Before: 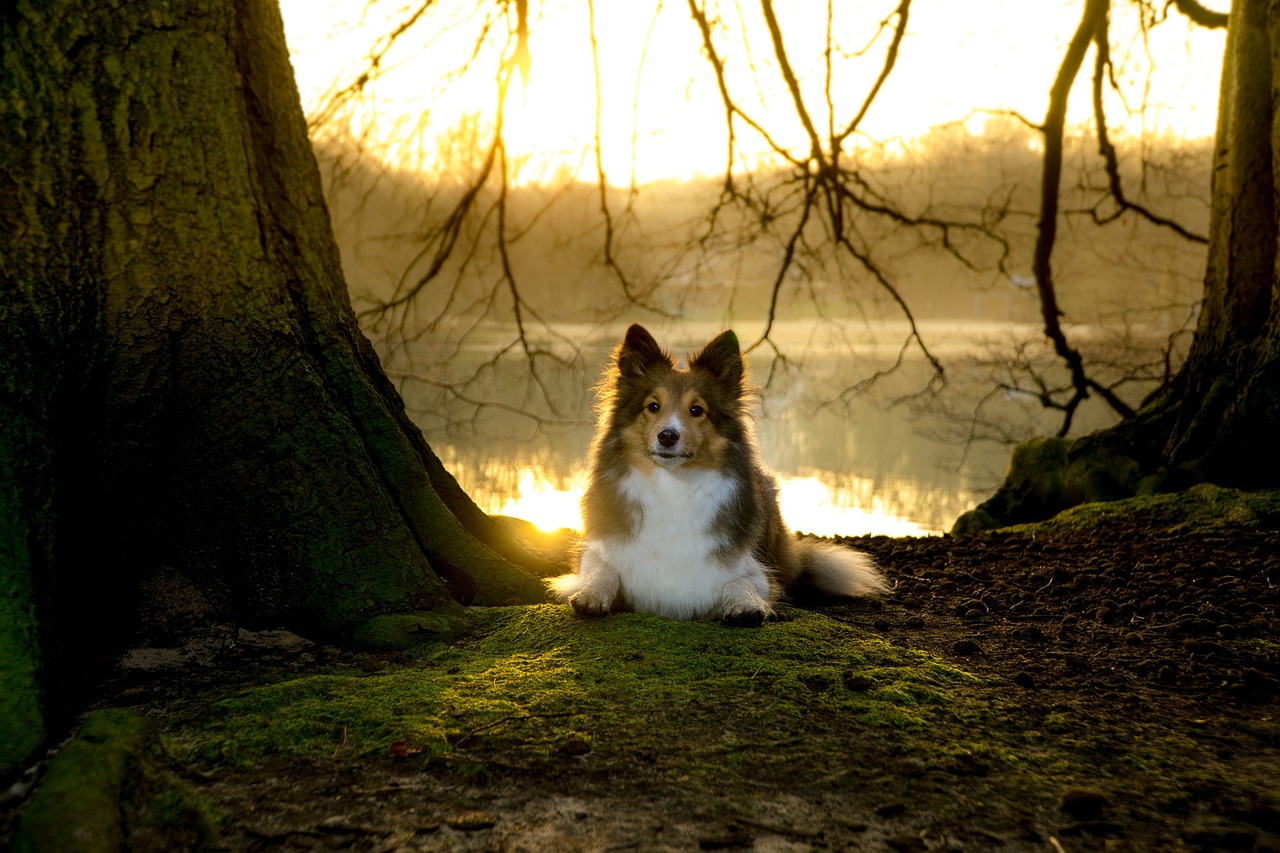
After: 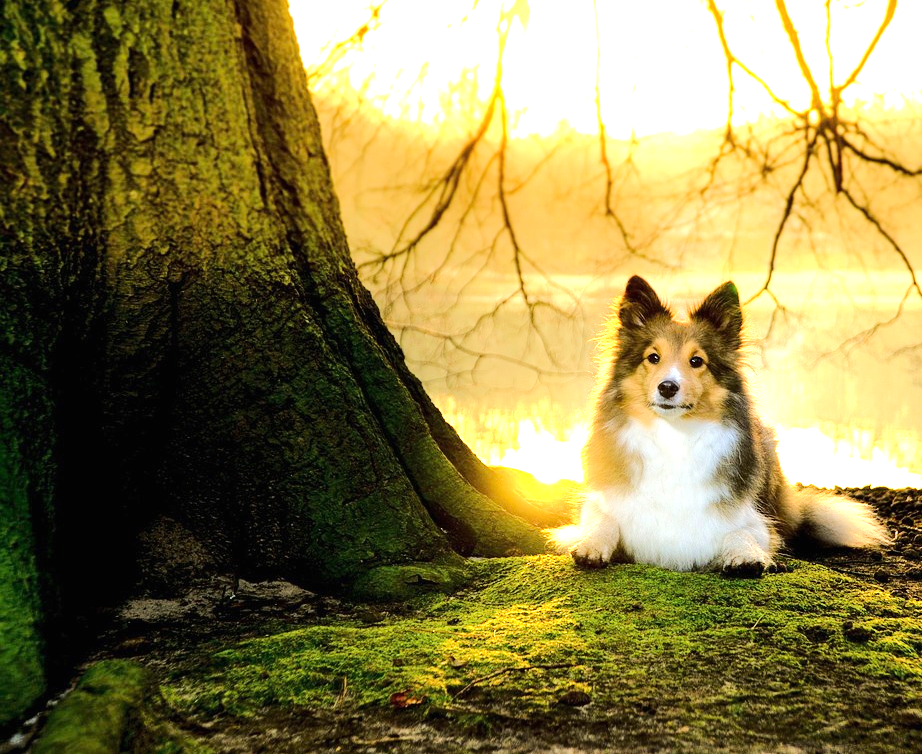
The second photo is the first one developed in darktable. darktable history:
crop: top 5.798%, right 27.91%, bottom 5.778%
exposure: black level correction 0, exposure 1.2 EV, compensate highlight preservation false
tone equalizer: -7 EV 0.152 EV, -6 EV 0.624 EV, -5 EV 1.16 EV, -4 EV 1.36 EV, -3 EV 1.12 EV, -2 EV 0.6 EV, -1 EV 0.154 EV, edges refinement/feathering 500, mask exposure compensation -1.57 EV, preserve details no
contrast equalizer: y [[0.5 ×6], [0.5 ×6], [0.5, 0.5, 0.501, 0.545, 0.707, 0.863], [0 ×6], [0 ×6]]
